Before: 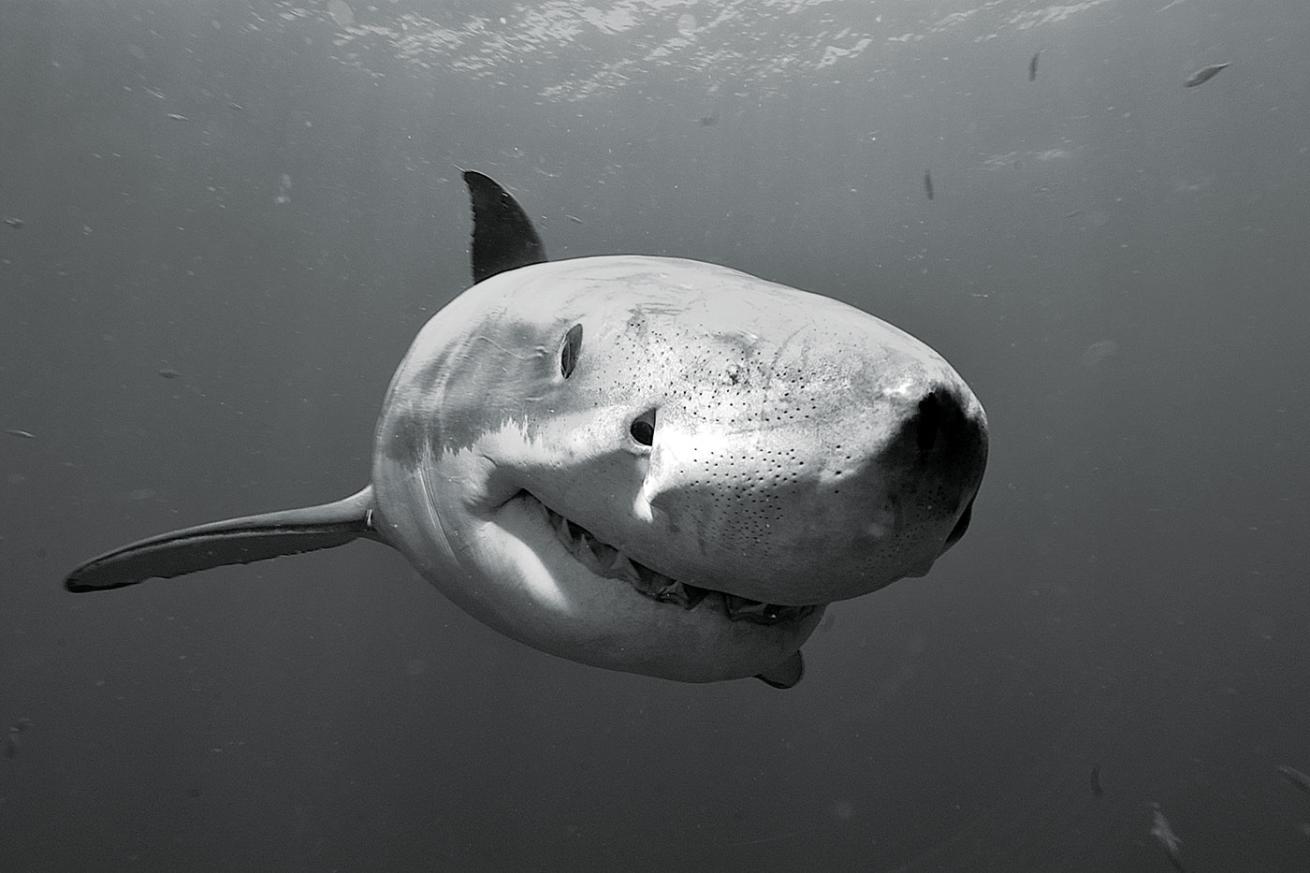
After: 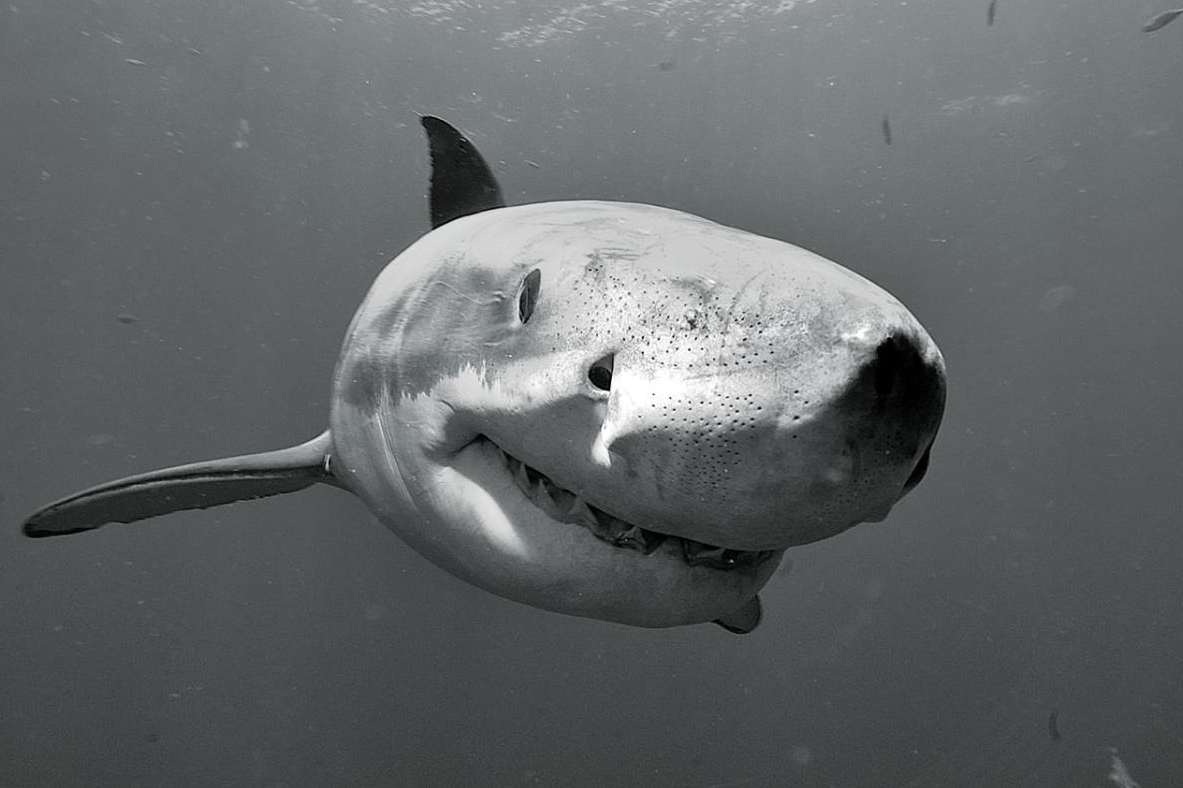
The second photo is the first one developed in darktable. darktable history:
shadows and highlights: soften with gaussian
crop: left 3.251%, top 6.377%, right 6.397%, bottom 3.311%
